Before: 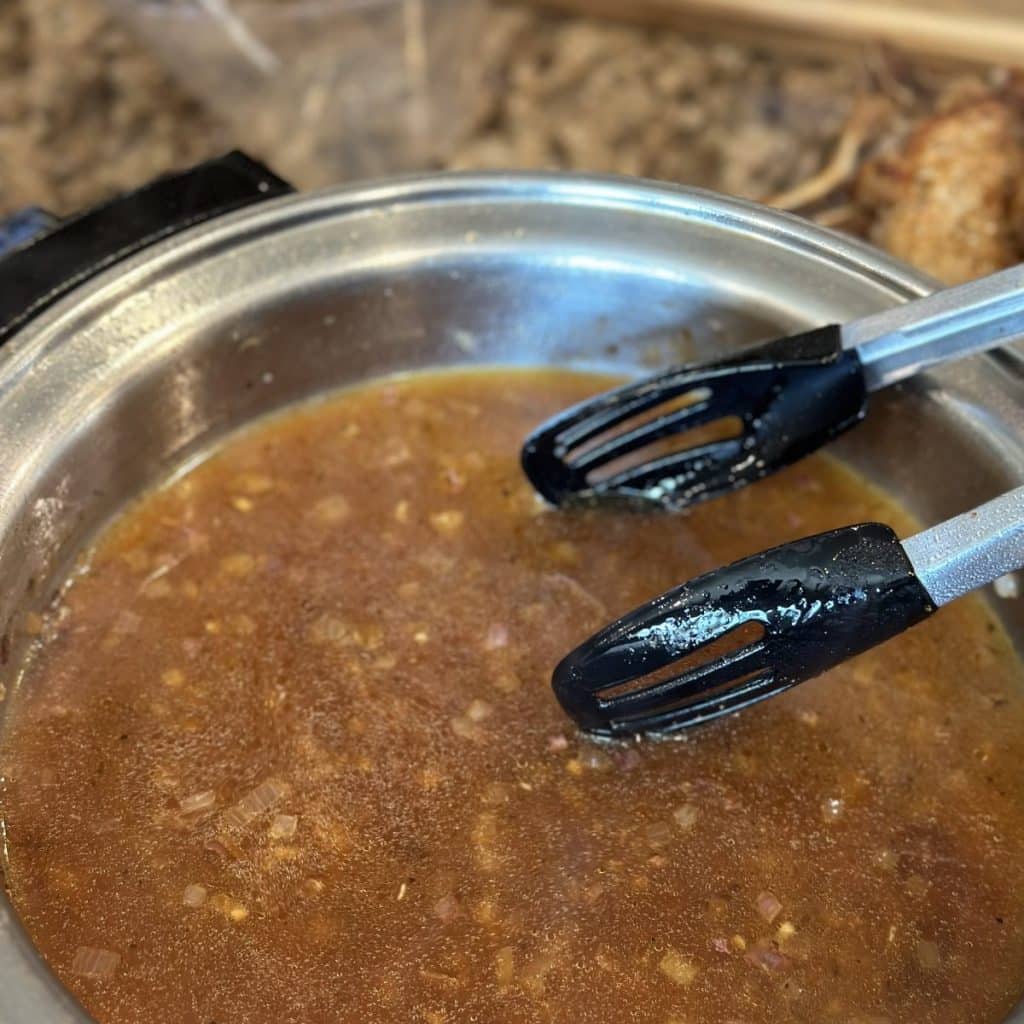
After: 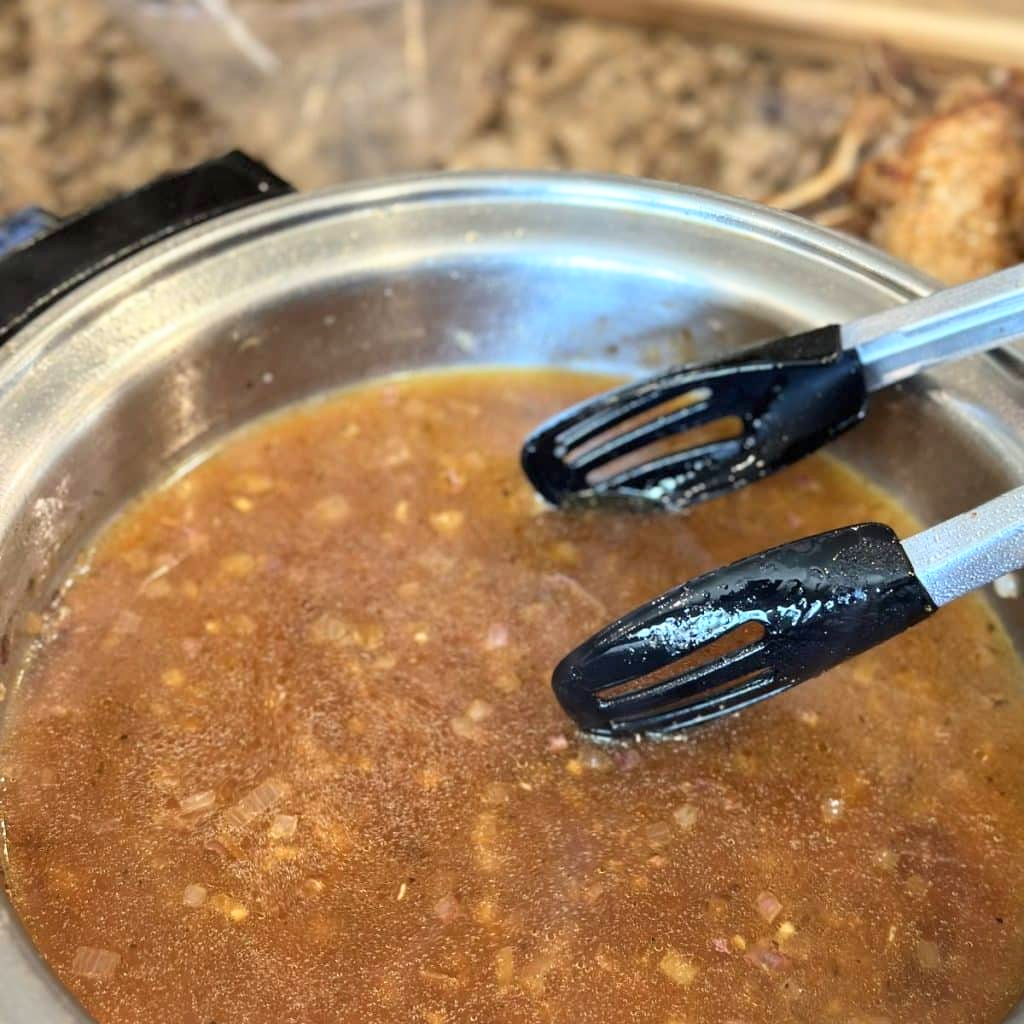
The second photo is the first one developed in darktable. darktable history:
base curve: curves: ch0 [(0, 0) (0.204, 0.334) (0.55, 0.733) (1, 1)]
